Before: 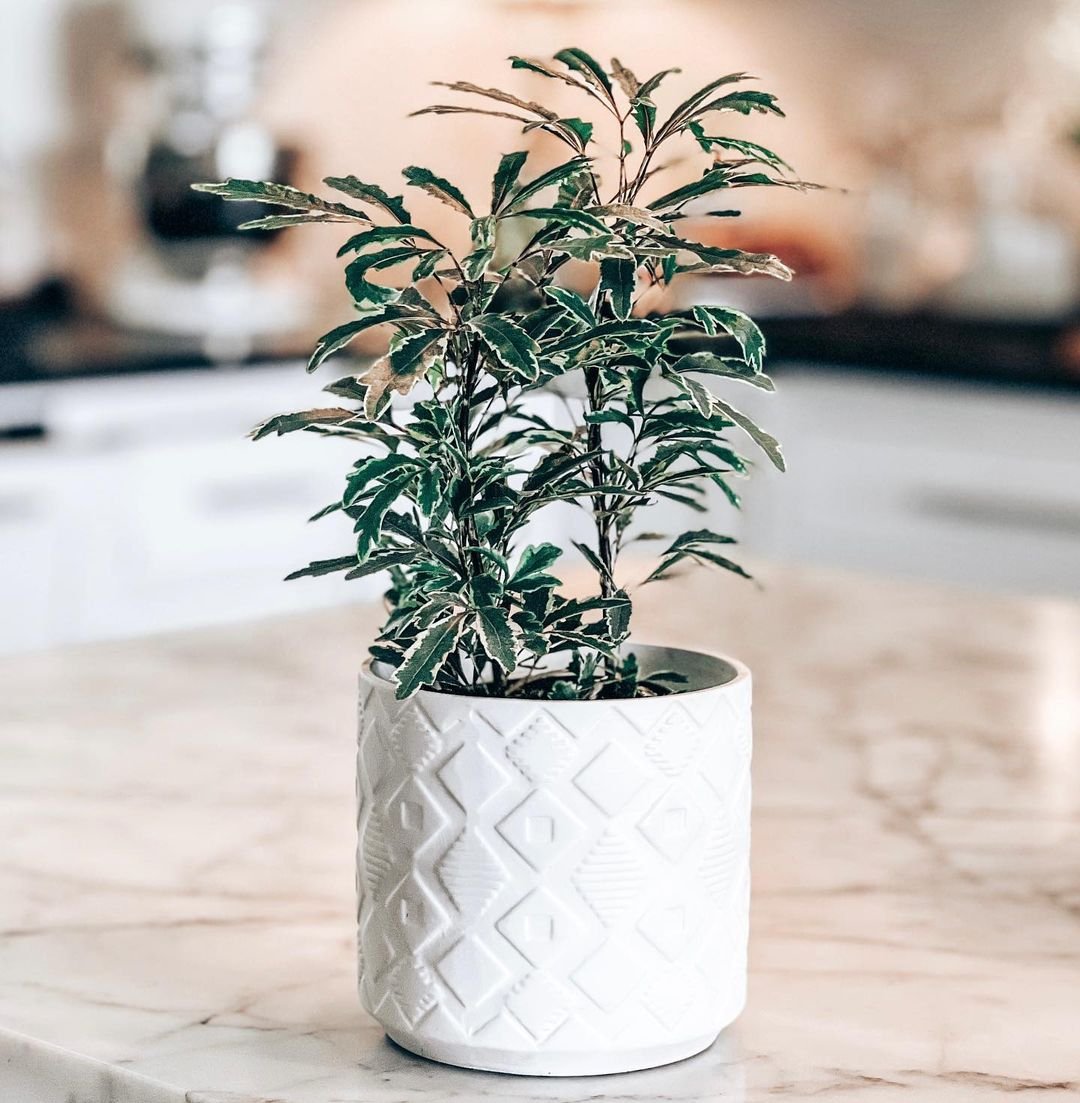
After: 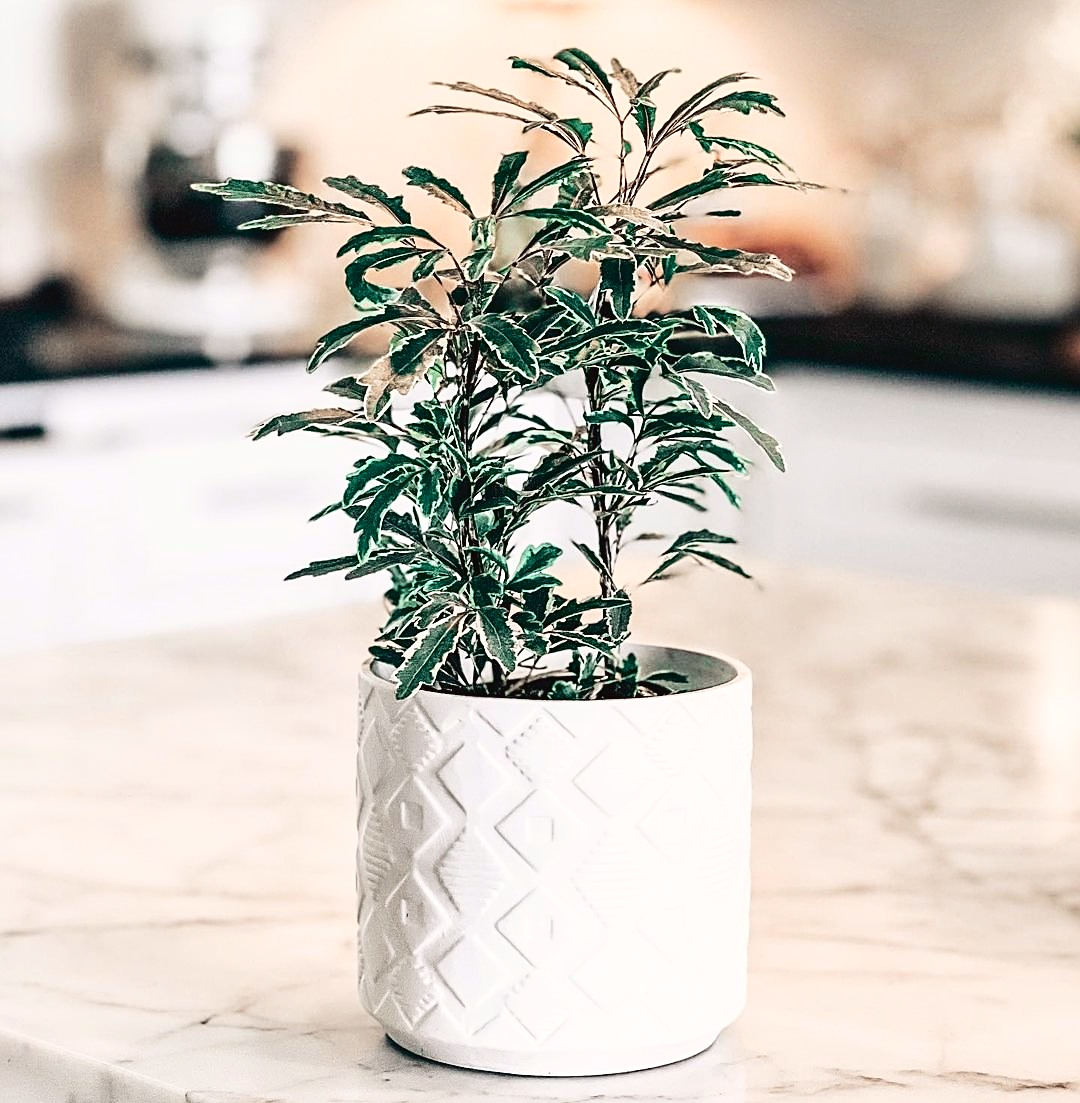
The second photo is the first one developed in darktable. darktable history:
sharpen: on, module defaults
tone curve: curves: ch0 [(0, 0.023) (0.1, 0.084) (0.184, 0.168) (0.45, 0.54) (0.57, 0.683) (0.722, 0.825) (0.877, 0.948) (1, 1)]; ch1 [(0, 0) (0.414, 0.395) (0.453, 0.437) (0.502, 0.509) (0.521, 0.519) (0.573, 0.568) (0.618, 0.61) (0.654, 0.642) (1, 1)]; ch2 [(0, 0) (0.421, 0.43) (0.45, 0.463) (0.492, 0.504) (0.511, 0.519) (0.557, 0.557) (0.602, 0.605) (1, 1)], color space Lab, independent channels, preserve colors none
